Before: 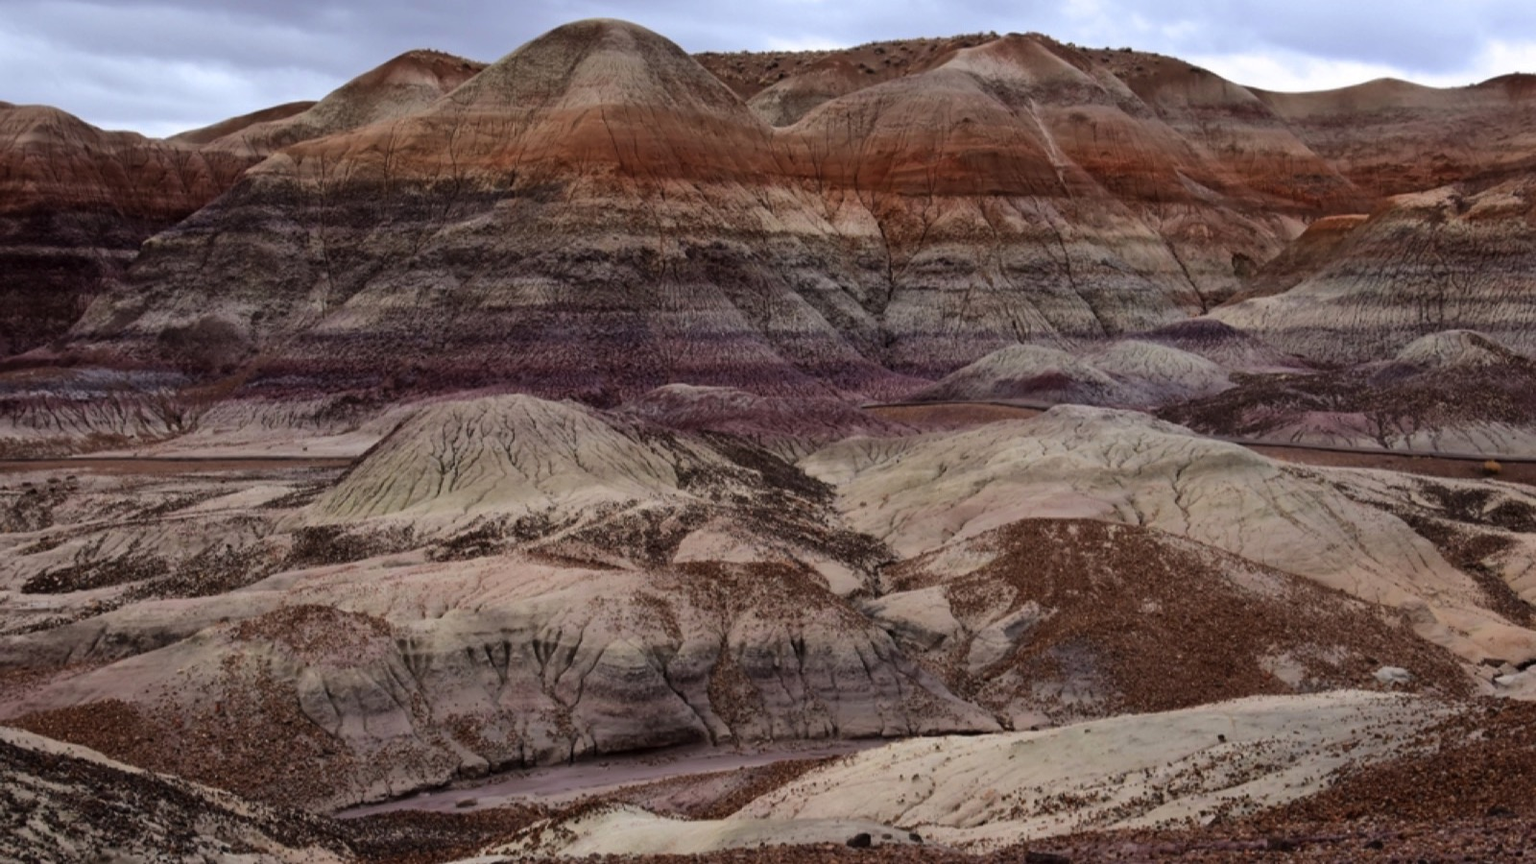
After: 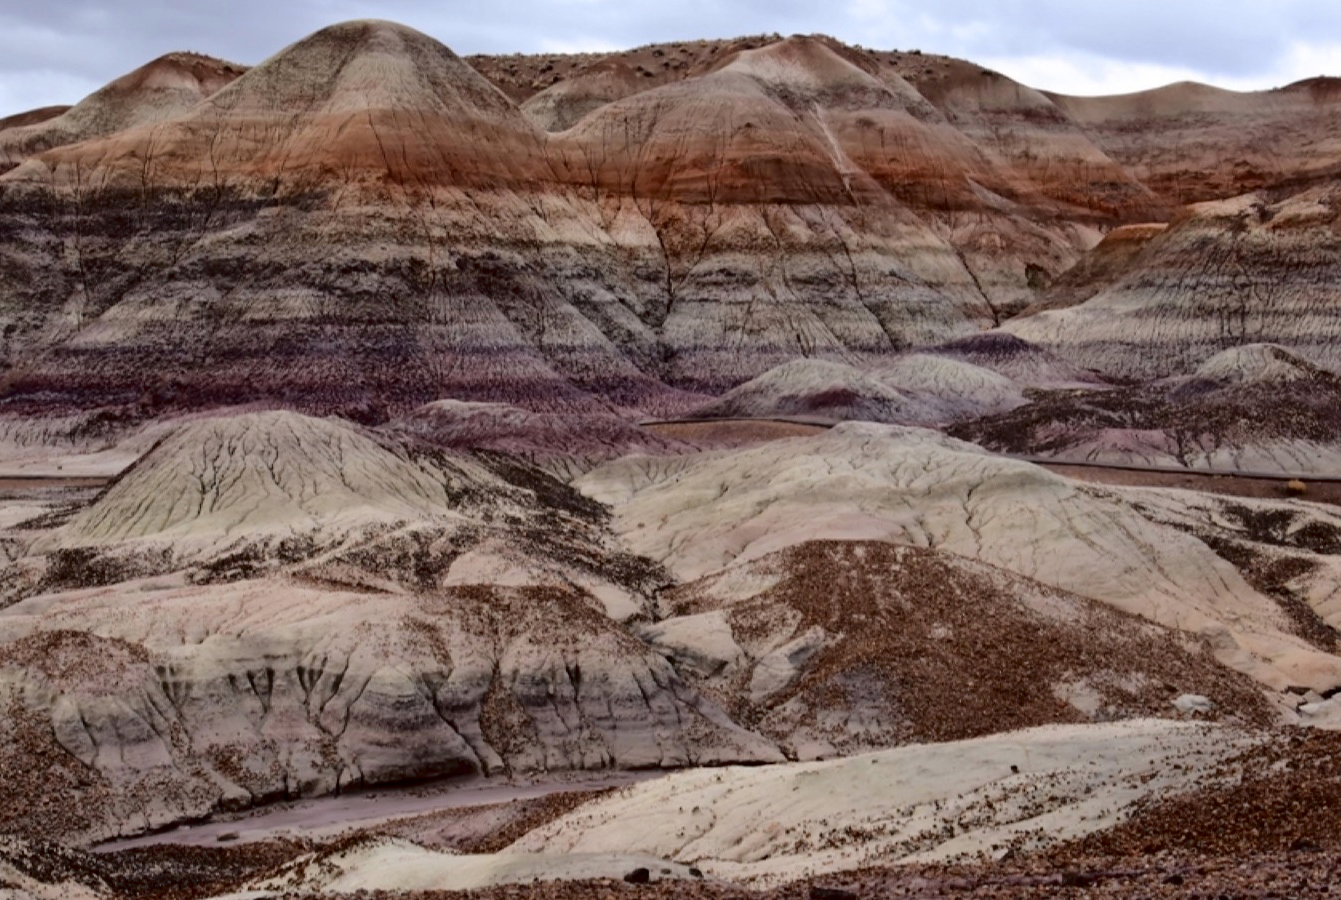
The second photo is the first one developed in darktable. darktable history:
crop: left 16.145%
fill light: exposure -2 EV, width 8.6
